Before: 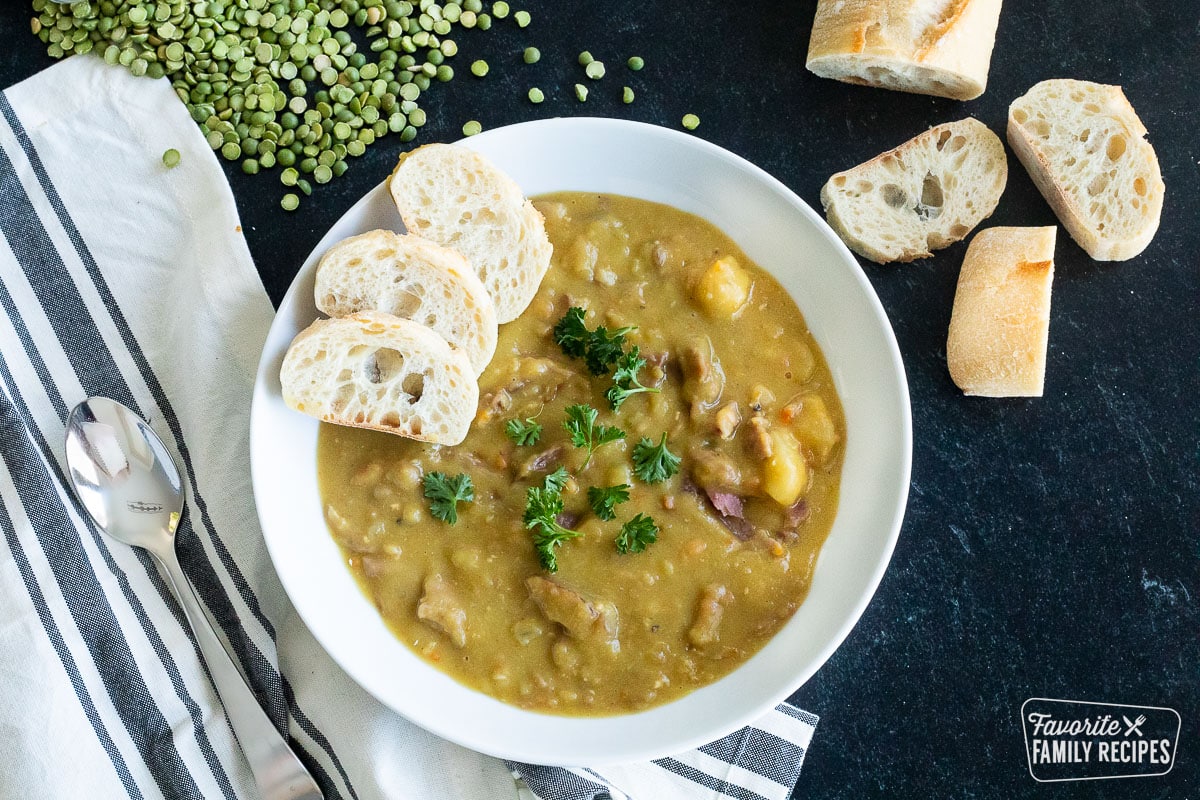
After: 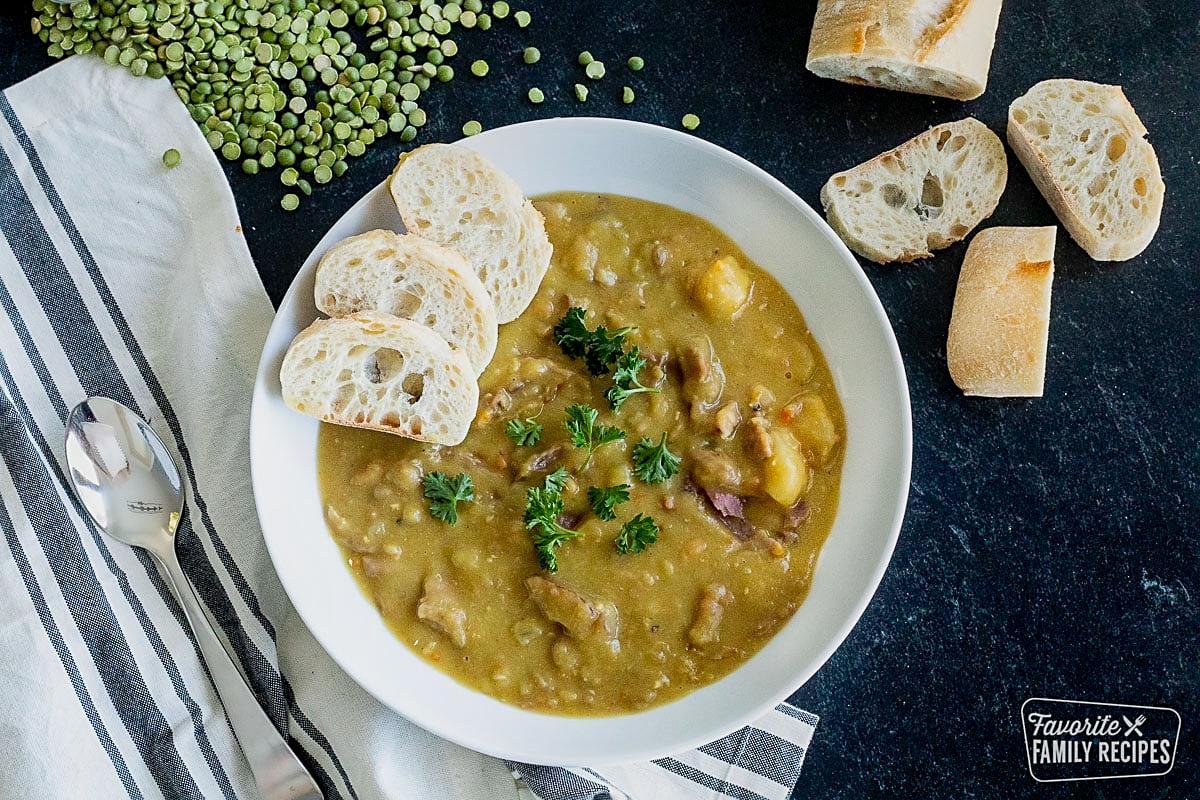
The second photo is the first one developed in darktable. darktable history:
exposure: black level correction 0.009, exposure -0.165 EV, compensate exposure bias true, compensate highlight preservation false
local contrast: detail 110%
sharpen: on, module defaults
